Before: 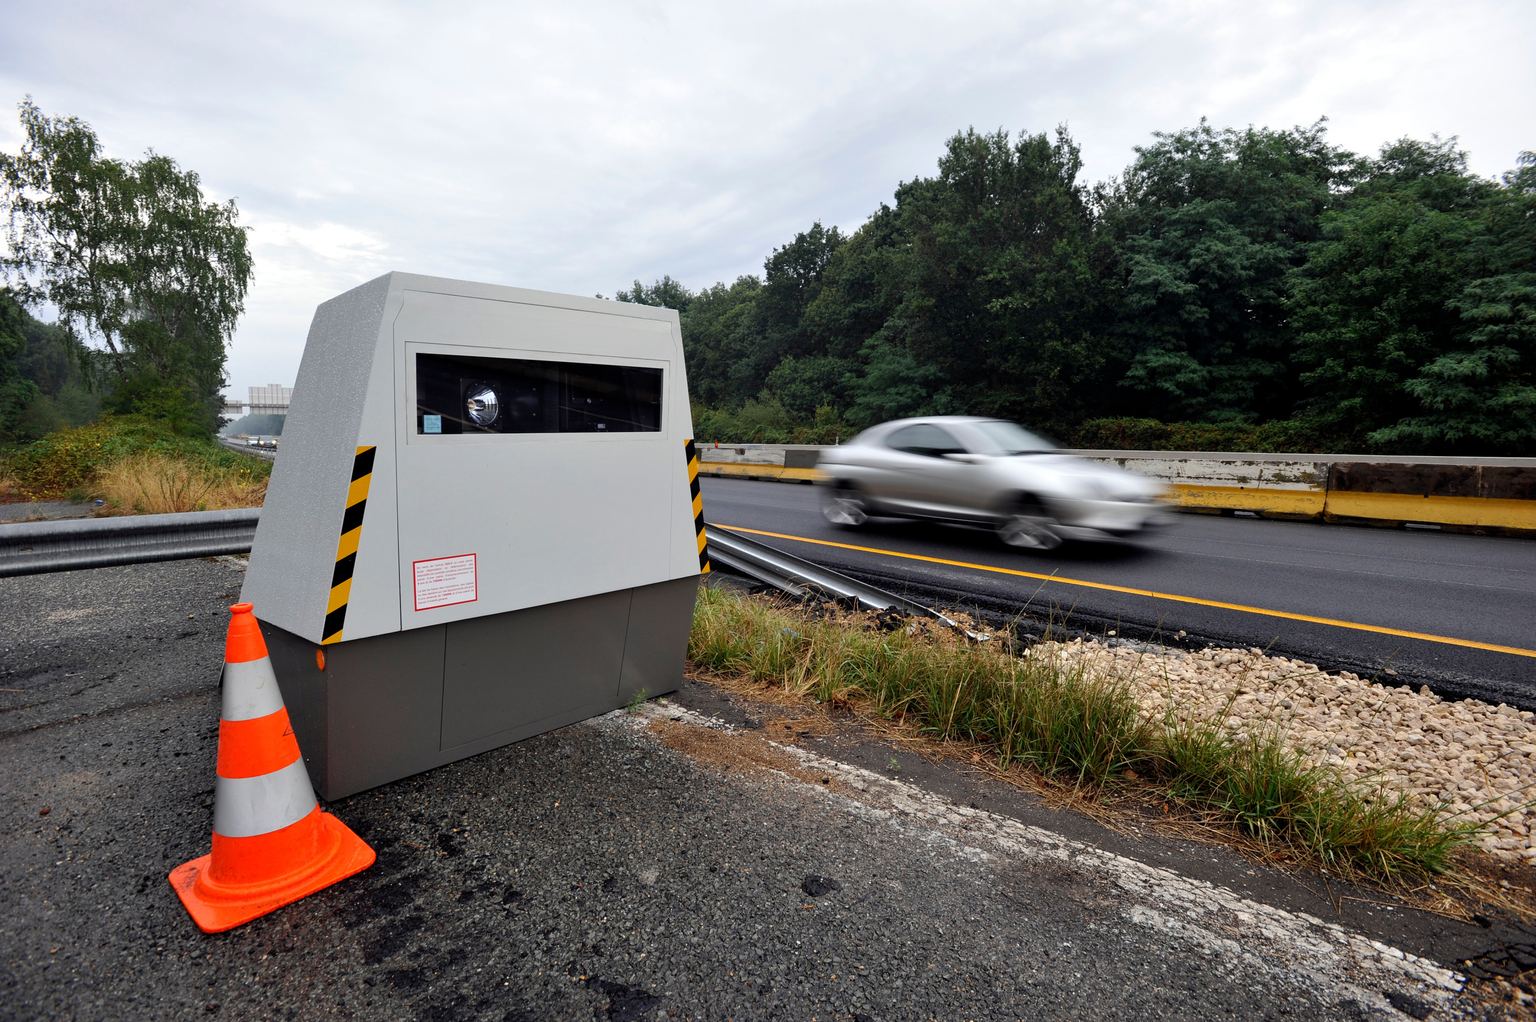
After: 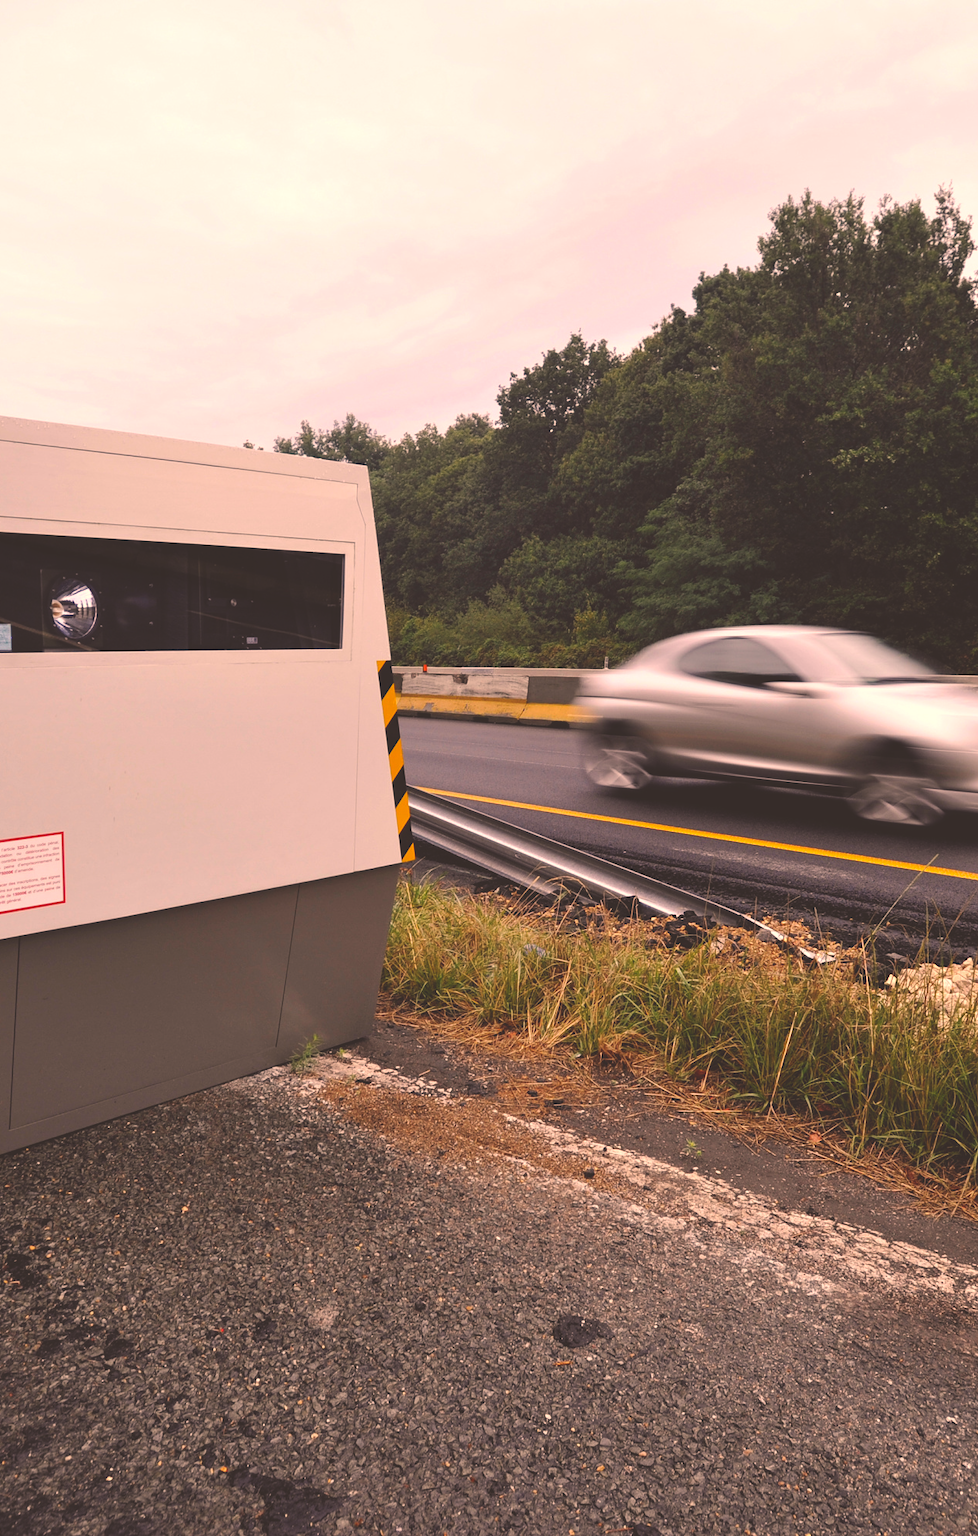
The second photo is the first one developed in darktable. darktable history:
color correction: highlights a* 21.33, highlights b* 19.78
exposure: black level correction -0.025, exposure -0.118 EV, compensate exposure bias true, compensate highlight preservation false
crop: left 28.258%, right 29.337%
